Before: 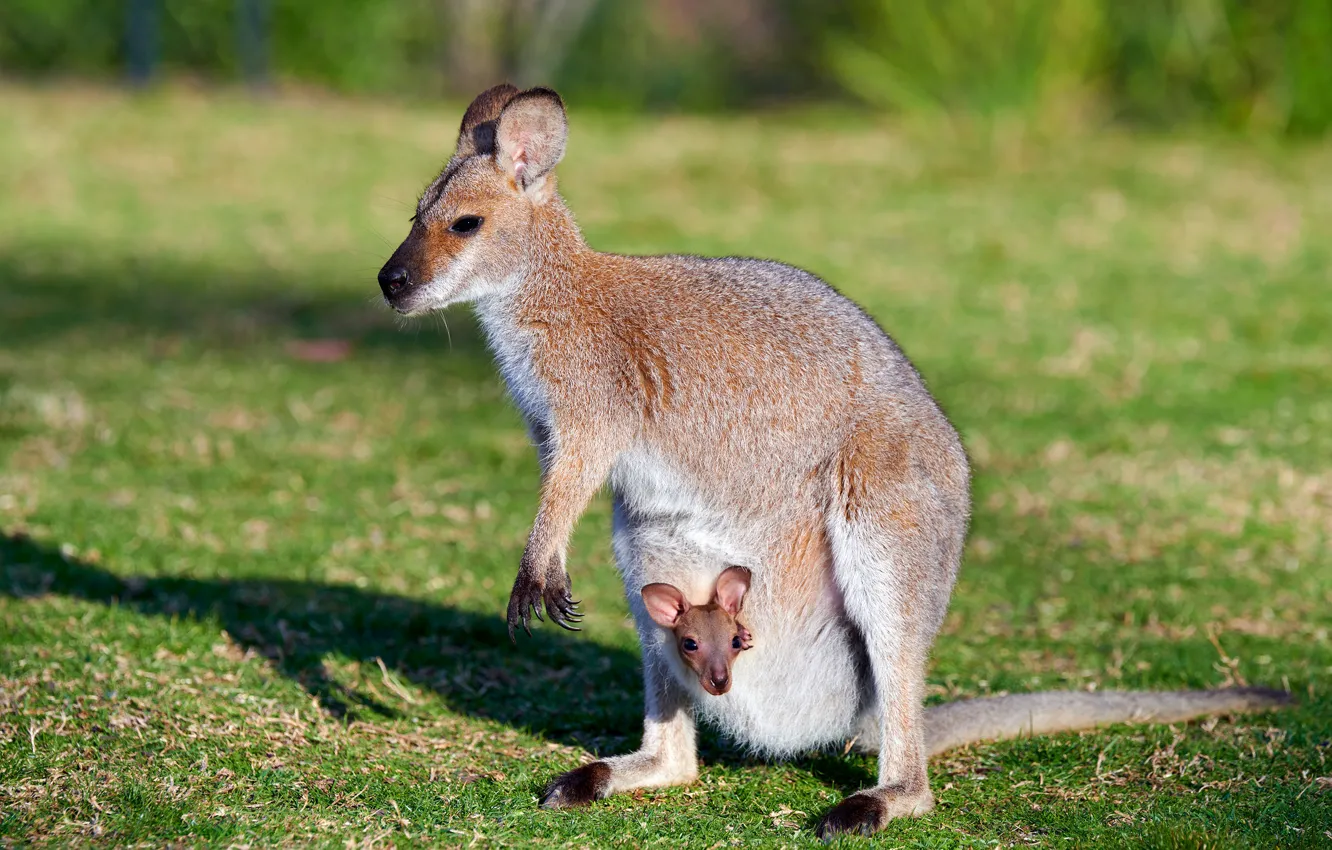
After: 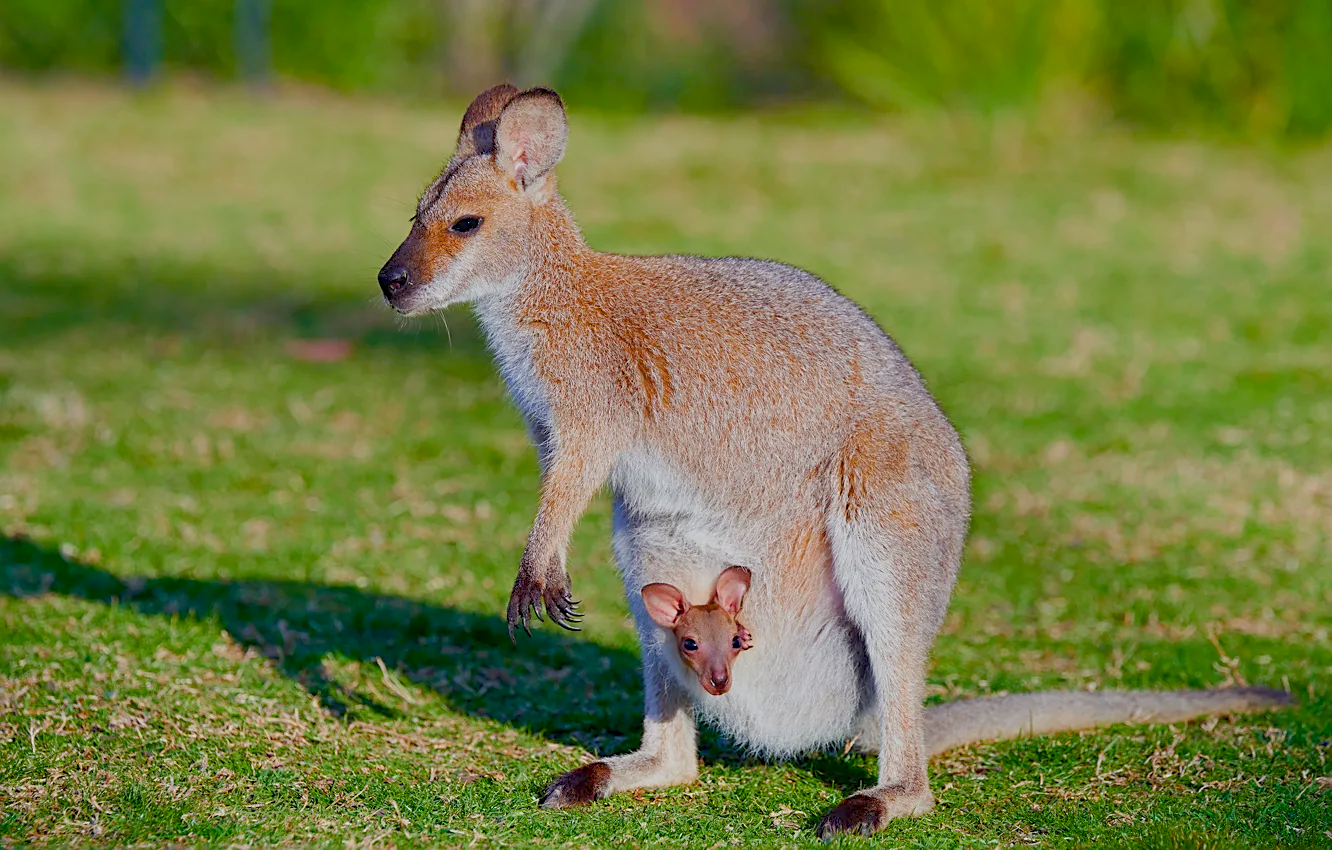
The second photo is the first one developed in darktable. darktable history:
color balance rgb: perceptual saturation grading › global saturation 20%, perceptual saturation grading › highlights -25.411%, perceptual saturation grading › shadows 24.997%, contrast -29.78%
exposure: compensate highlight preservation false
sharpen: on, module defaults
